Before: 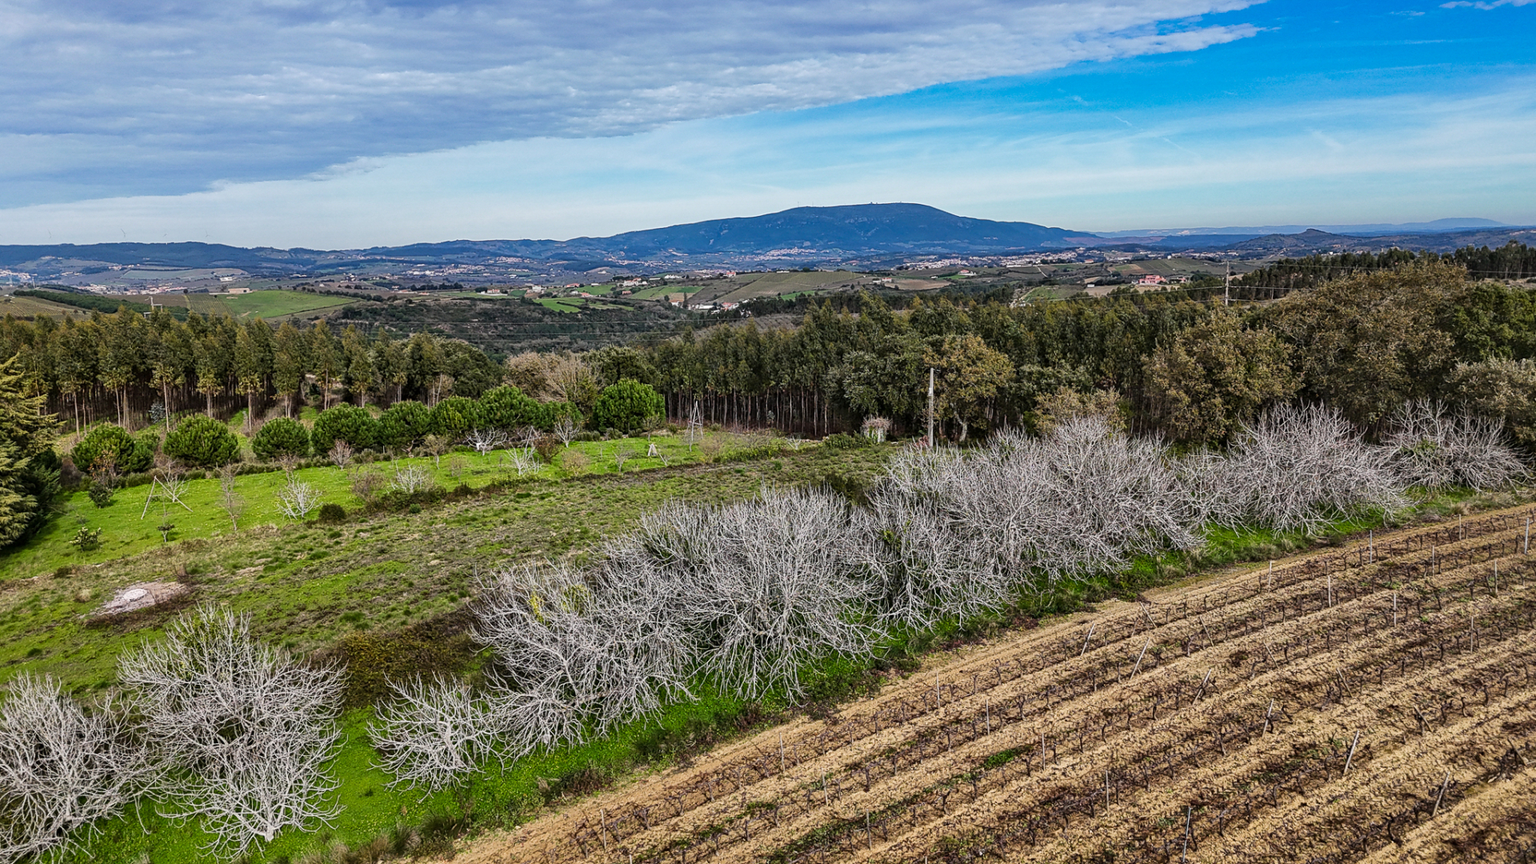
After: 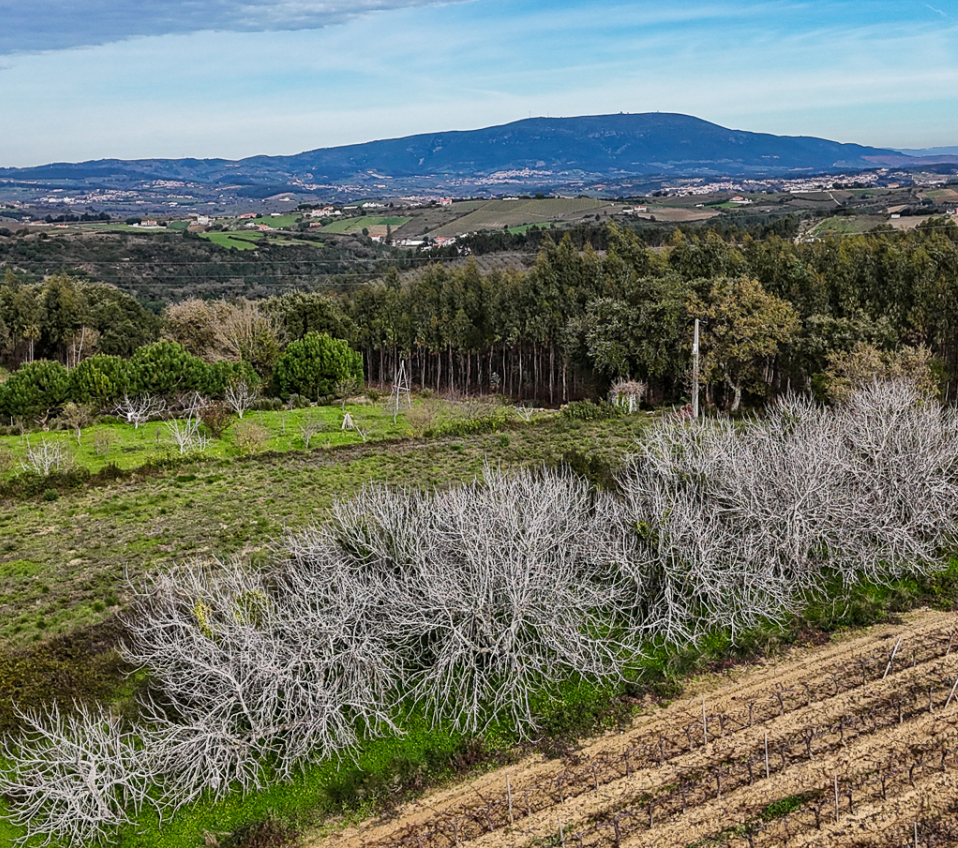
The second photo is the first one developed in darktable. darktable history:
crop and rotate: angle 0.012°, left 24.366%, top 13.091%, right 25.698%, bottom 8.297%
